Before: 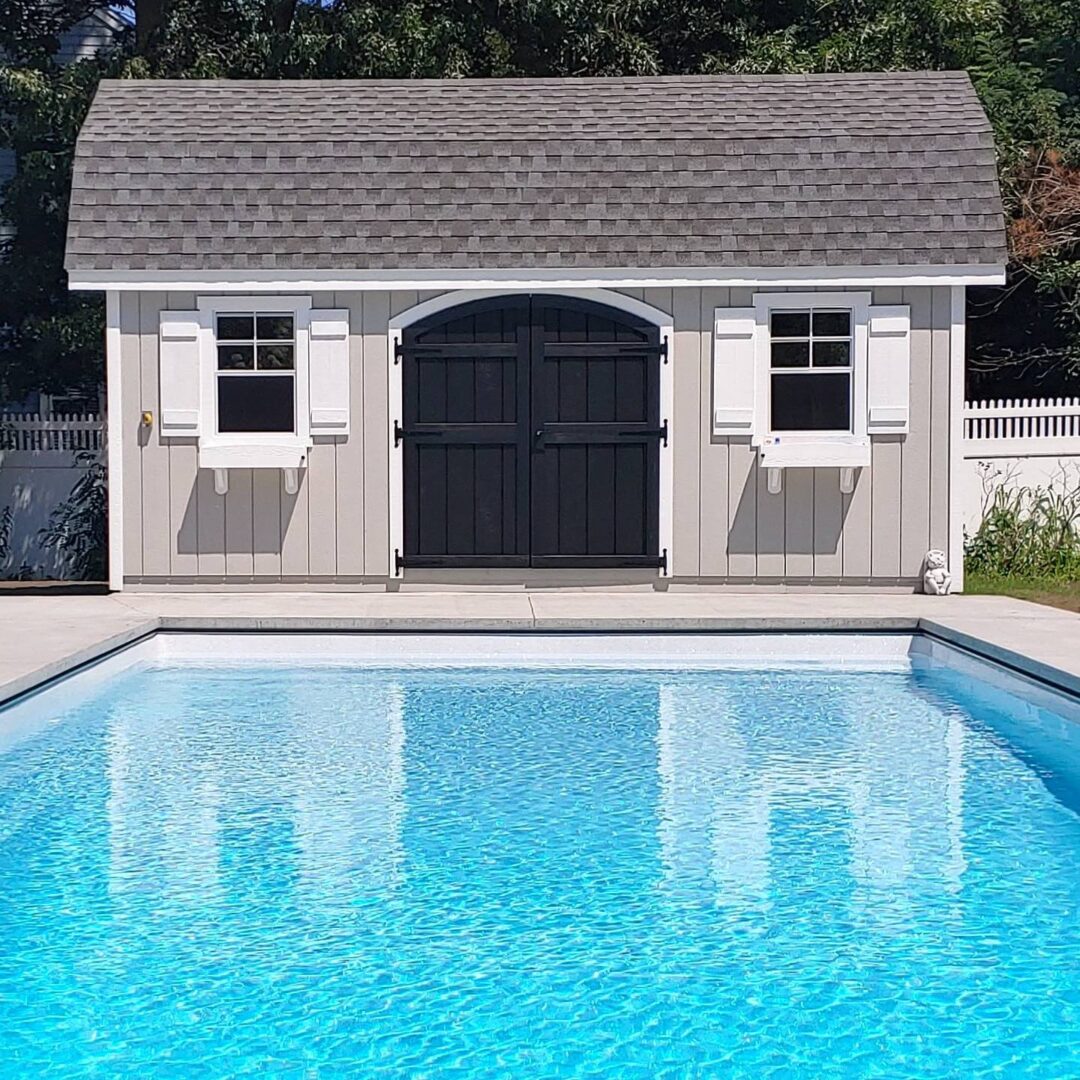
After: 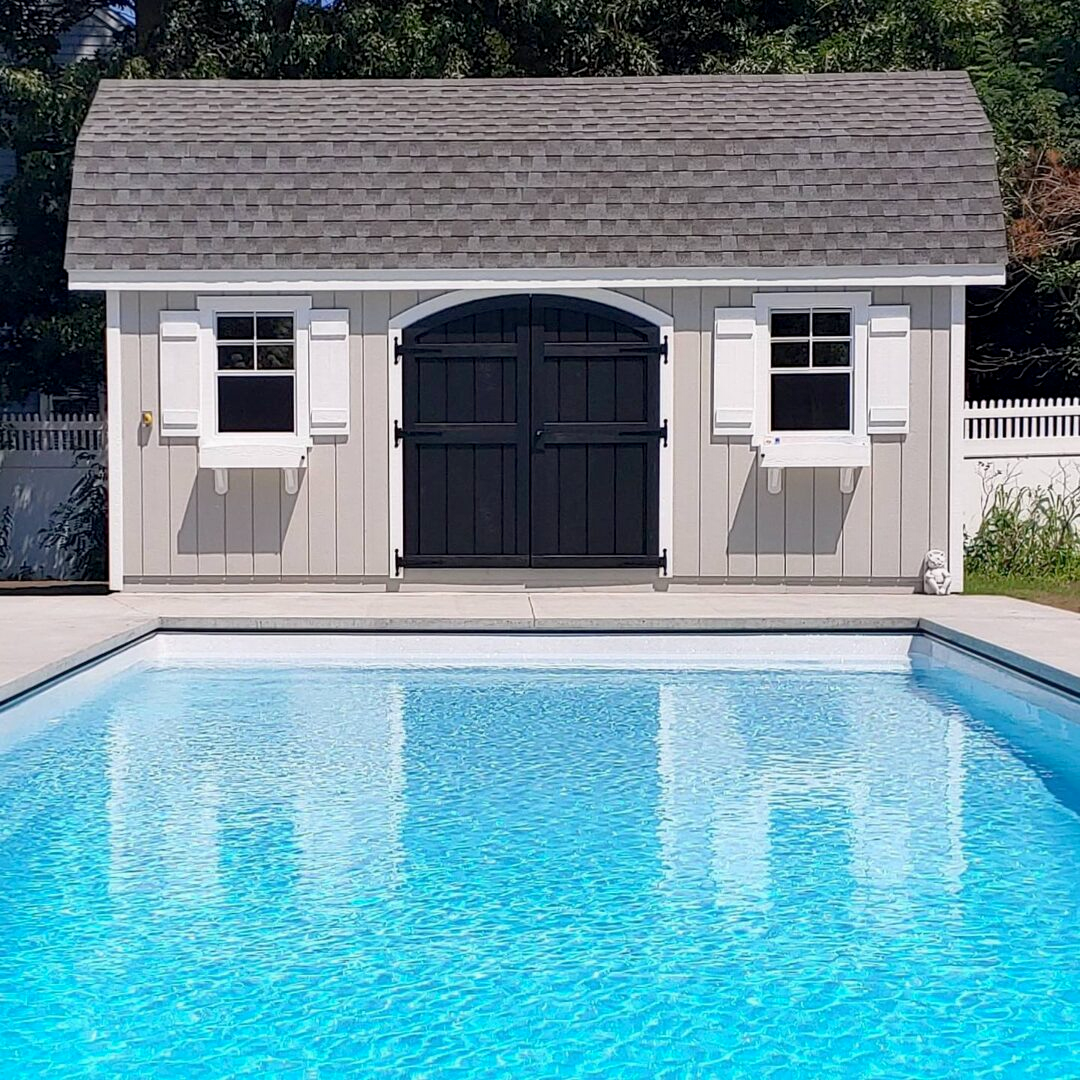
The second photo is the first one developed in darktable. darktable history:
contrast equalizer: y [[0.5, 0.488, 0.462, 0.461, 0.491, 0.5], [0.5 ×6], [0.5 ×6], [0 ×6], [0 ×6]]
exposure: black level correction 0.005, exposure 0.016 EV, compensate highlight preservation false
